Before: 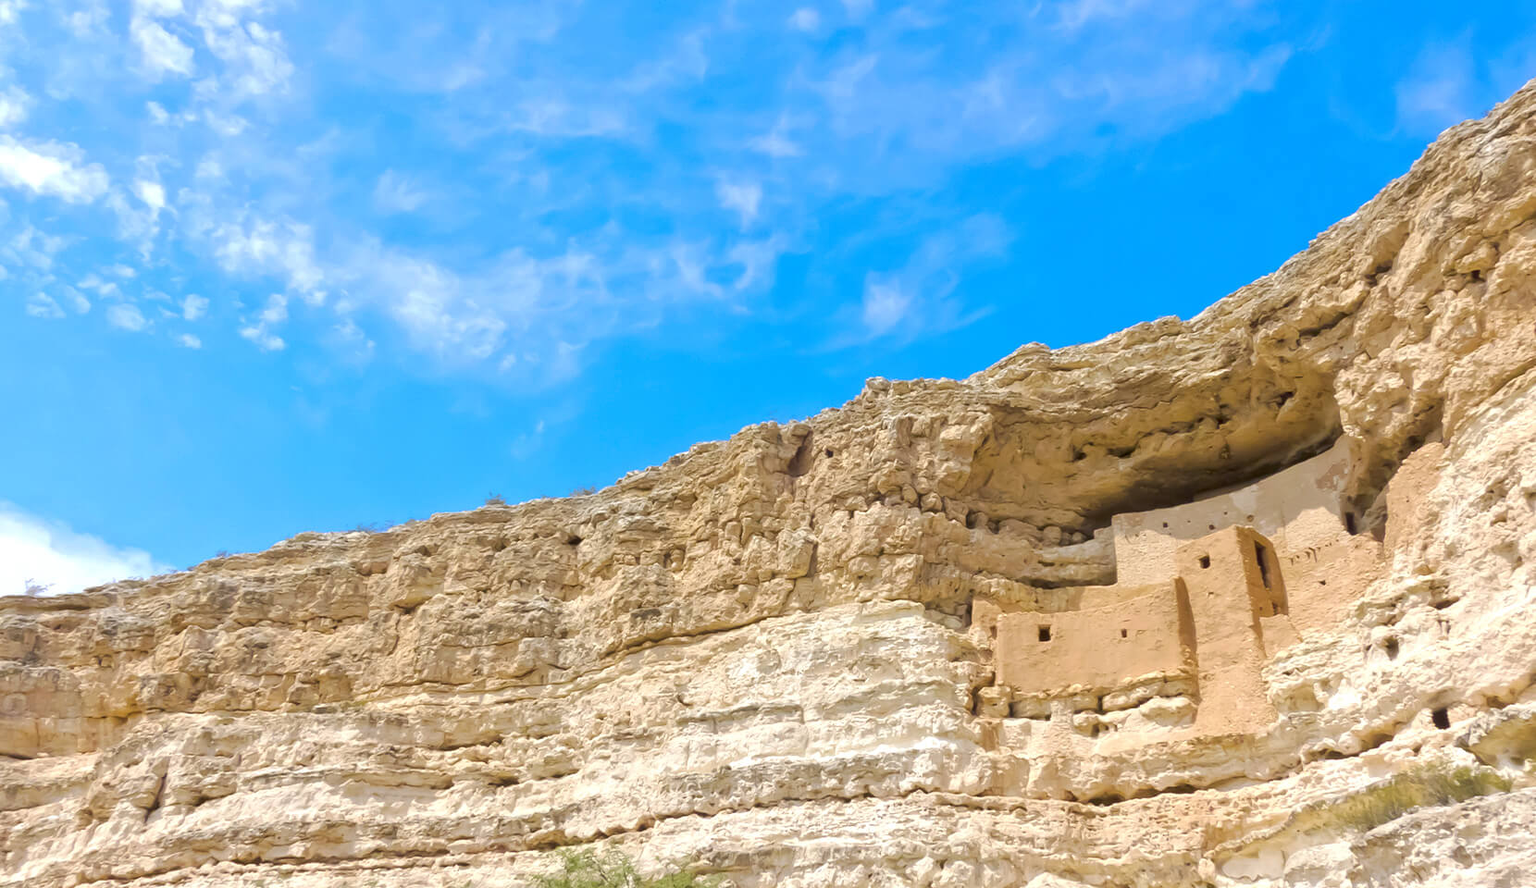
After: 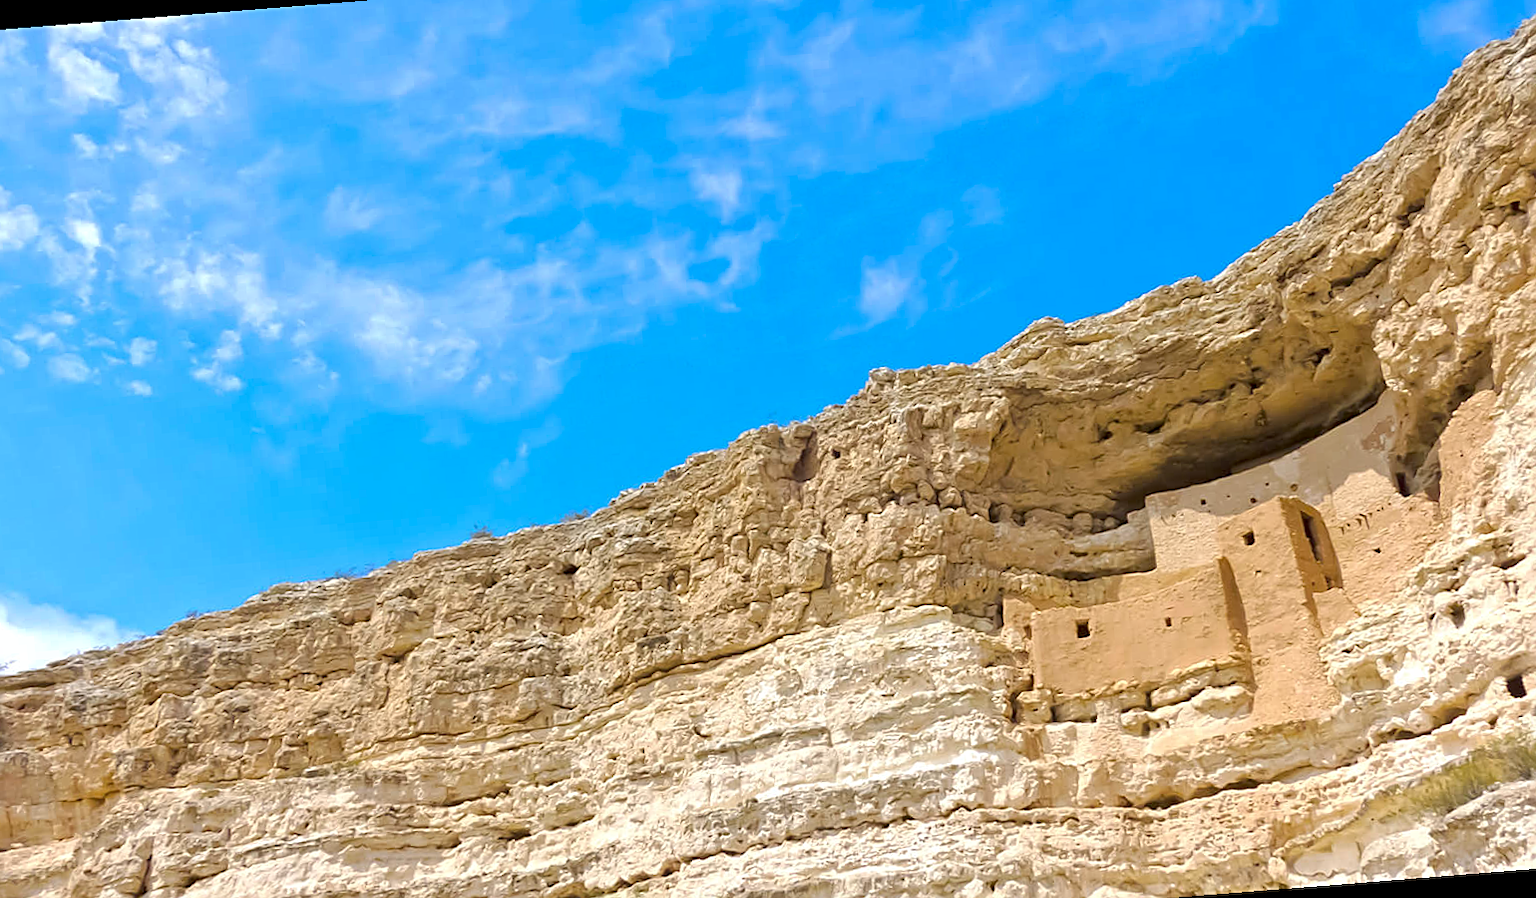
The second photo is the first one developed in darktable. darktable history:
haze removal: compatibility mode true, adaptive false
sharpen: on, module defaults
rotate and perspective: rotation -4.57°, crop left 0.054, crop right 0.944, crop top 0.087, crop bottom 0.914
